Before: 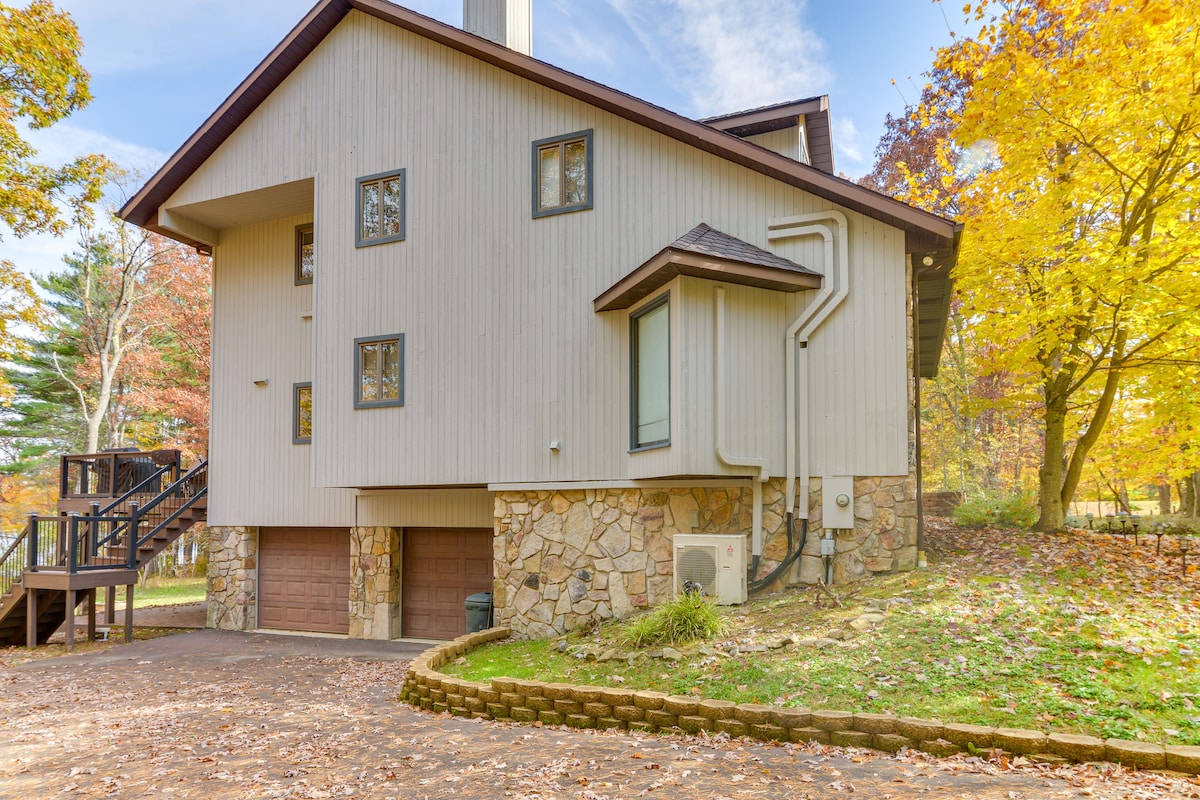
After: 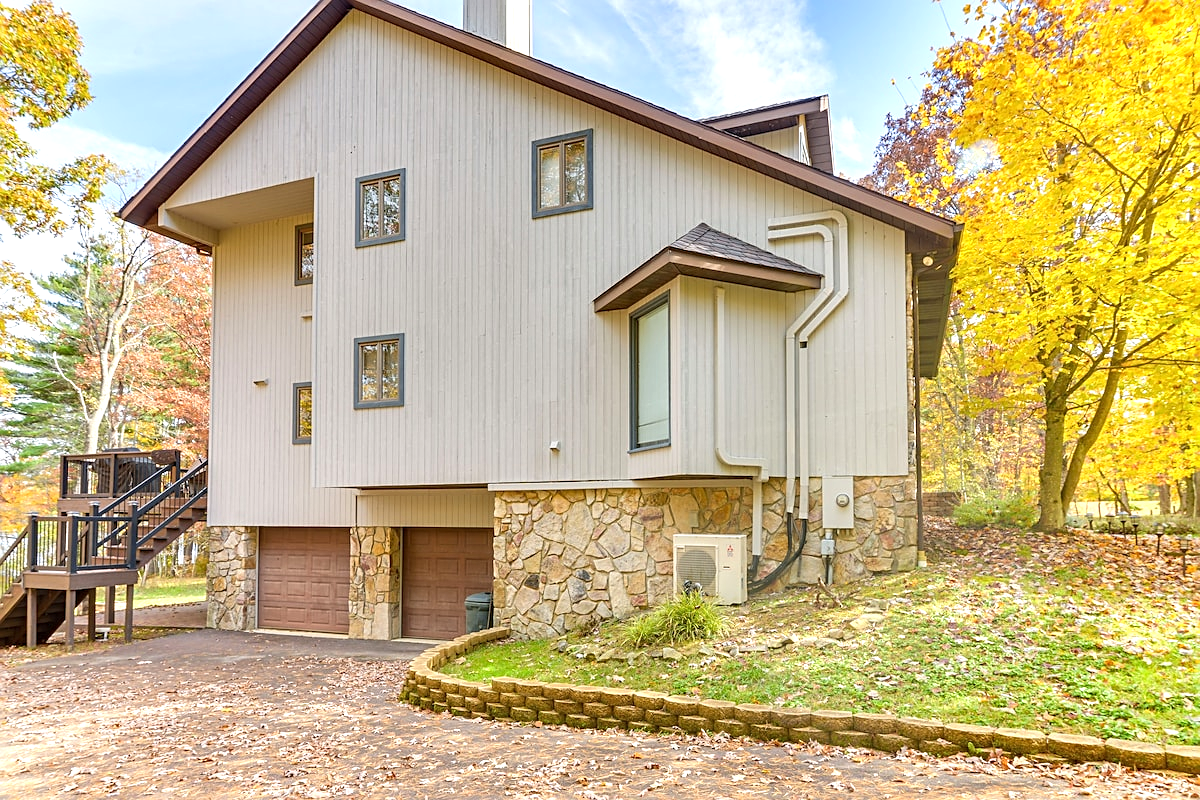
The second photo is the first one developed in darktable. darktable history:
exposure: black level correction 0, exposure 0.499 EV, compensate exposure bias true, compensate highlight preservation false
sharpen: on, module defaults
